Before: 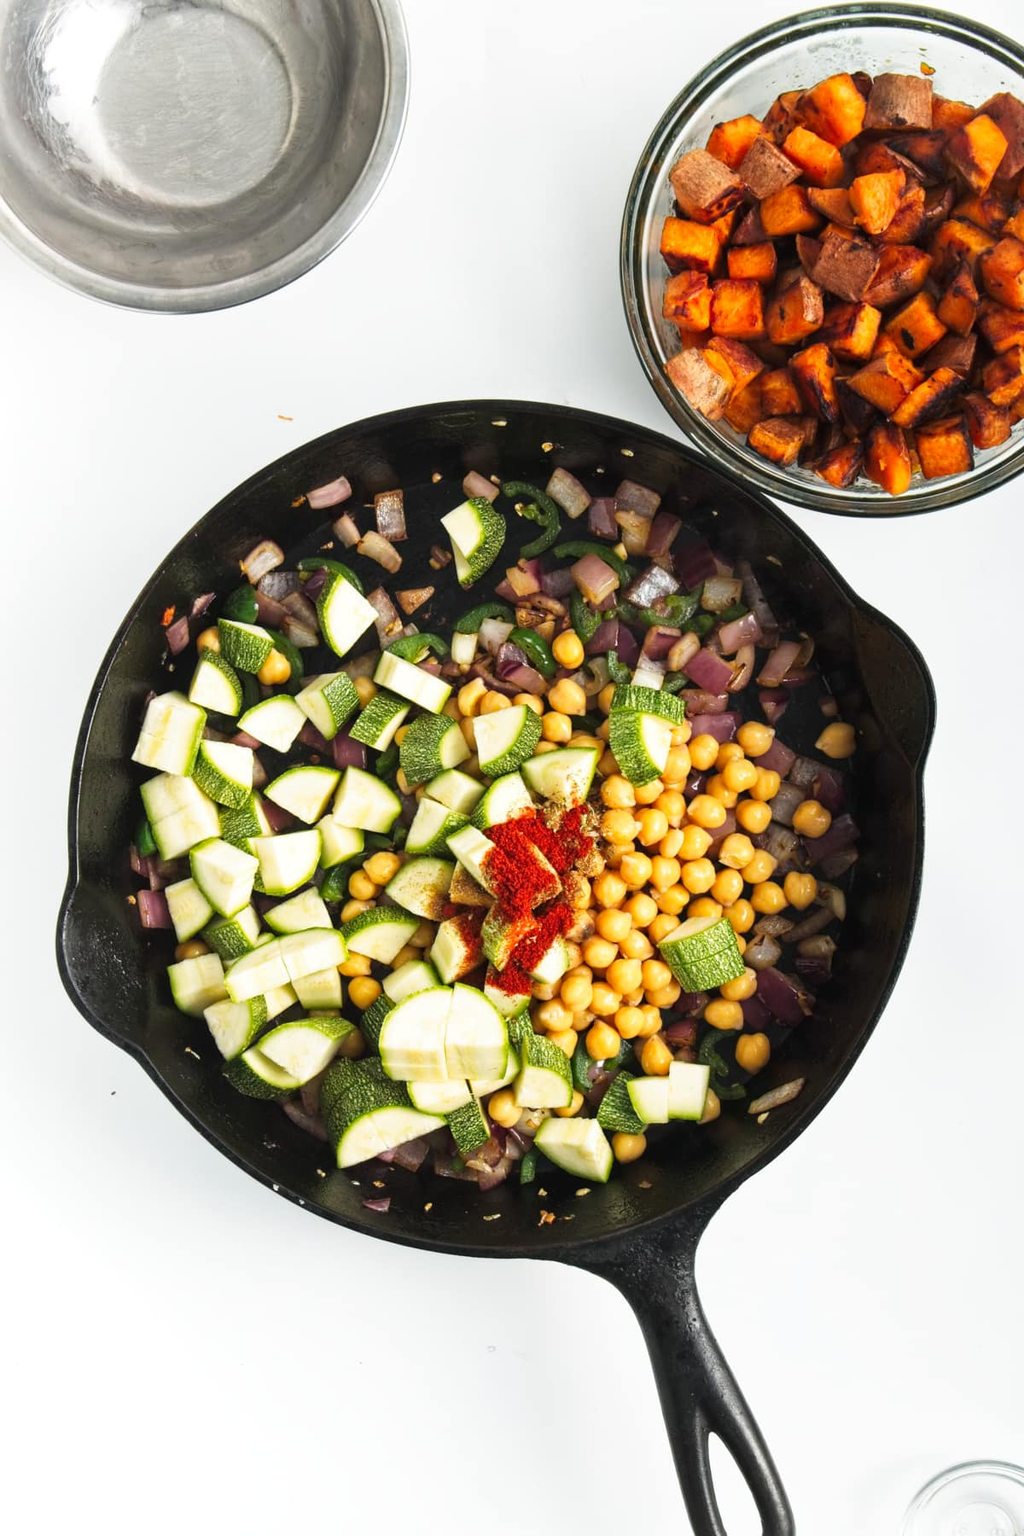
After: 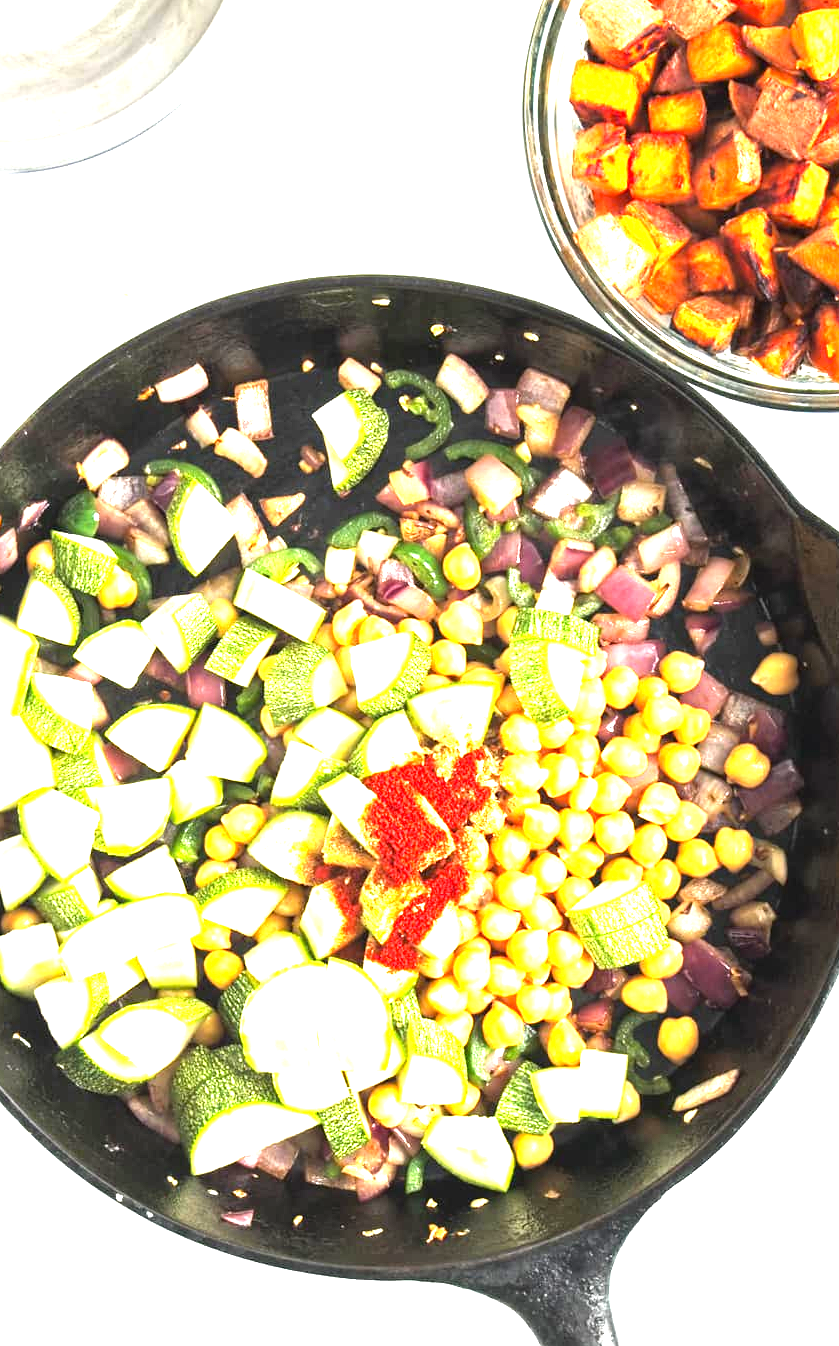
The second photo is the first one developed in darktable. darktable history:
exposure: exposure 1.996 EV, compensate highlight preservation false
tone equalizer: -8 EV -0.416 EV, -7 EV -0.366 EV, -6 EV -0.32 EV, -5 EV -0.197 EV, -3 EV 0.249 EV, -2 EV 0.336 EV, -1 EV 0.394 EV, +0 EV 0.421 EV
crop and rotate: left 17.071%, top 10.826%, right 12.973%, bottom 14.382%
